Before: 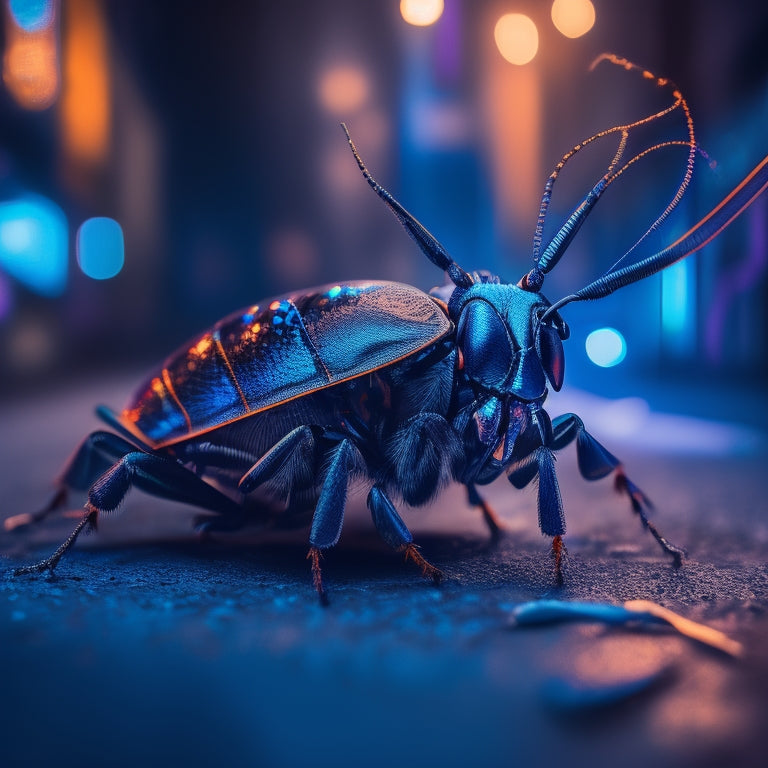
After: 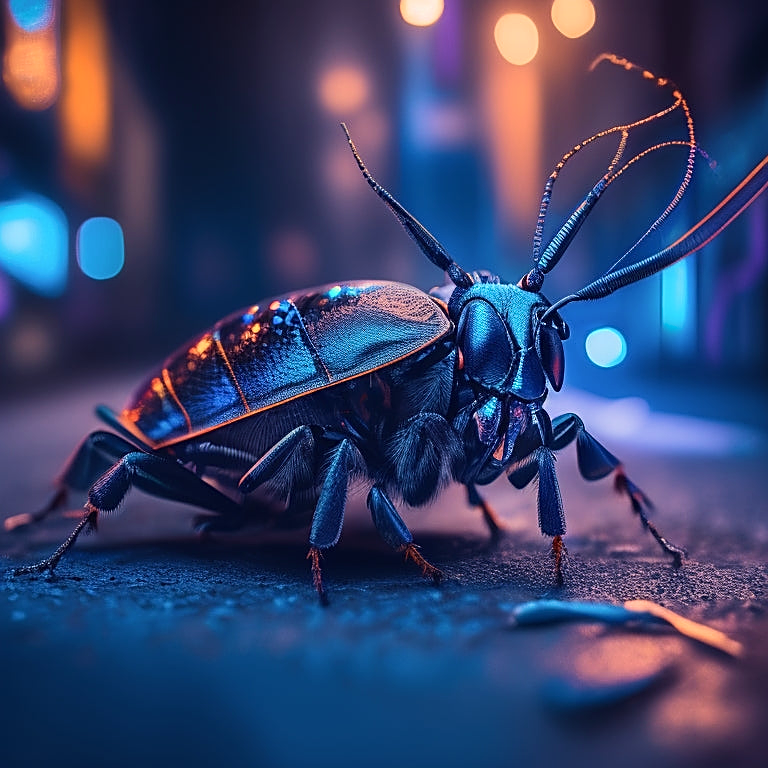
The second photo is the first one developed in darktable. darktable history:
tone curve: curves: ch0 [(0, 0) (0.251, 0.254) (0.689, 0.733) (1, 1)], color space Lab, independent channels, preserve colors none
velvia: on, module defaults
sharpen: amount 0.557
